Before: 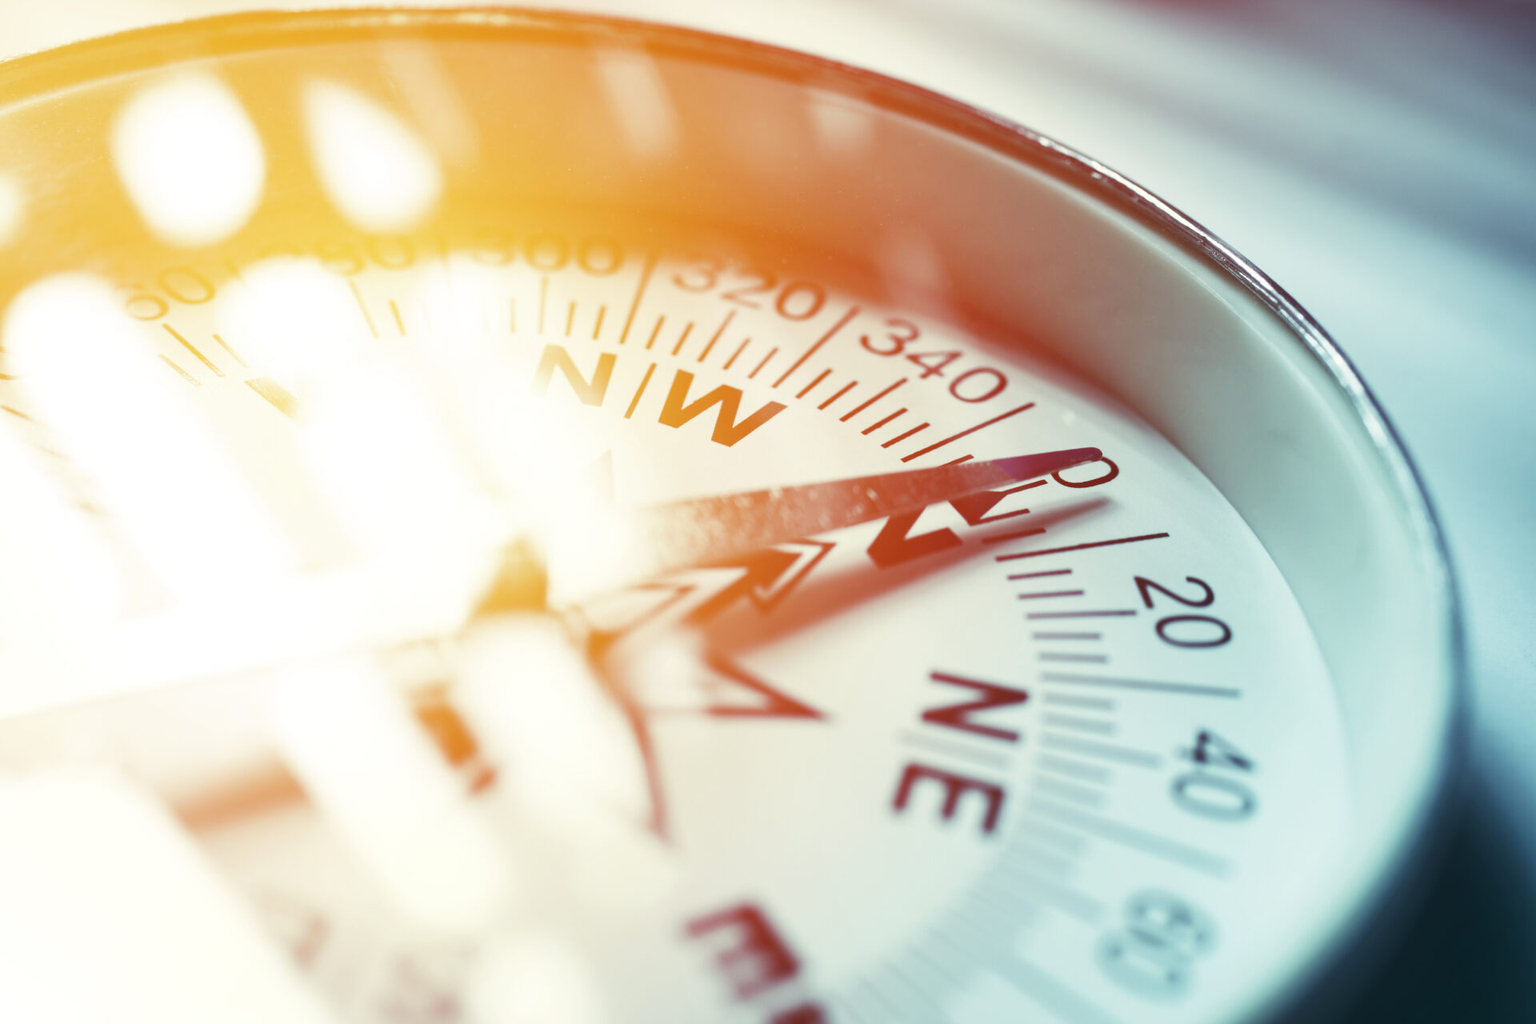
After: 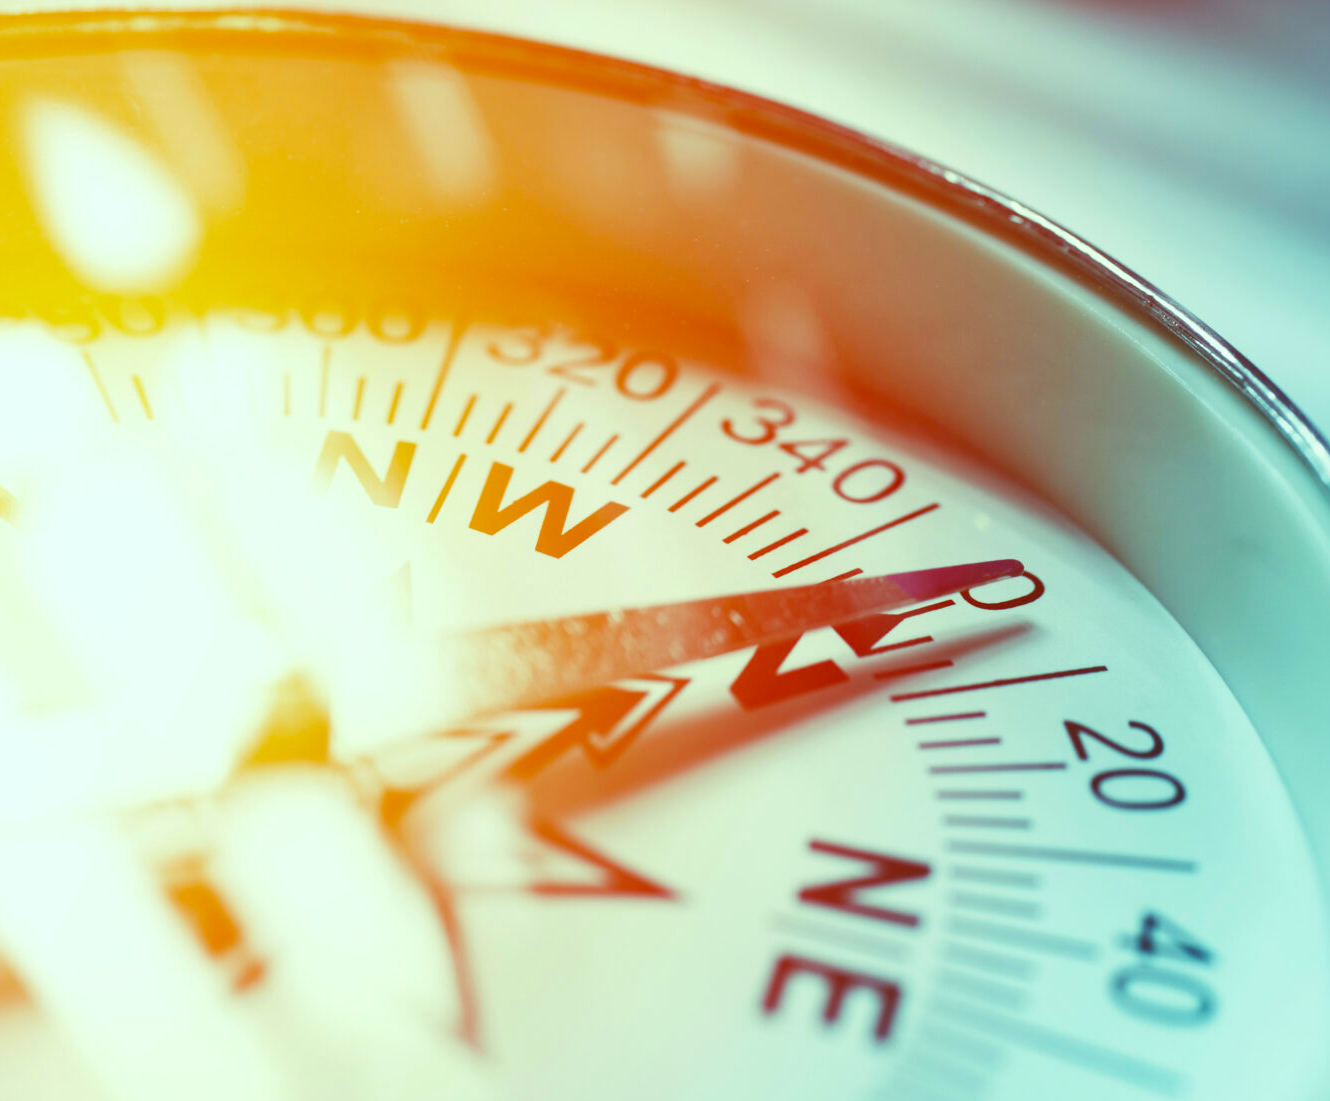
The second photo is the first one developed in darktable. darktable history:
exposure: exposure -0.021 EV, compensate highlight preservation false
crop: left 18.479%, right 12.2%, bottom 13.971%
color correction: highlights a* -7.33, highlights b* 1.26, shadows a* -3.55, saturation 1.4
